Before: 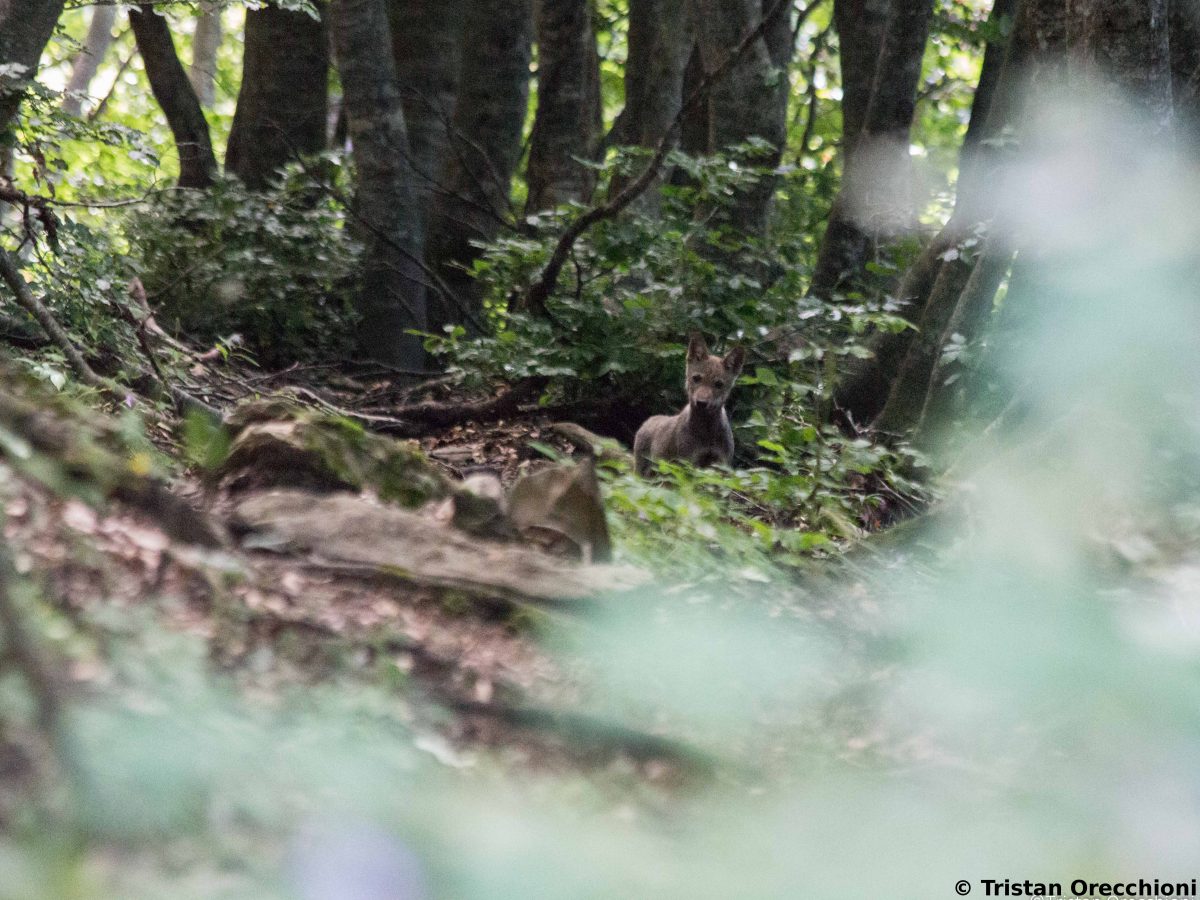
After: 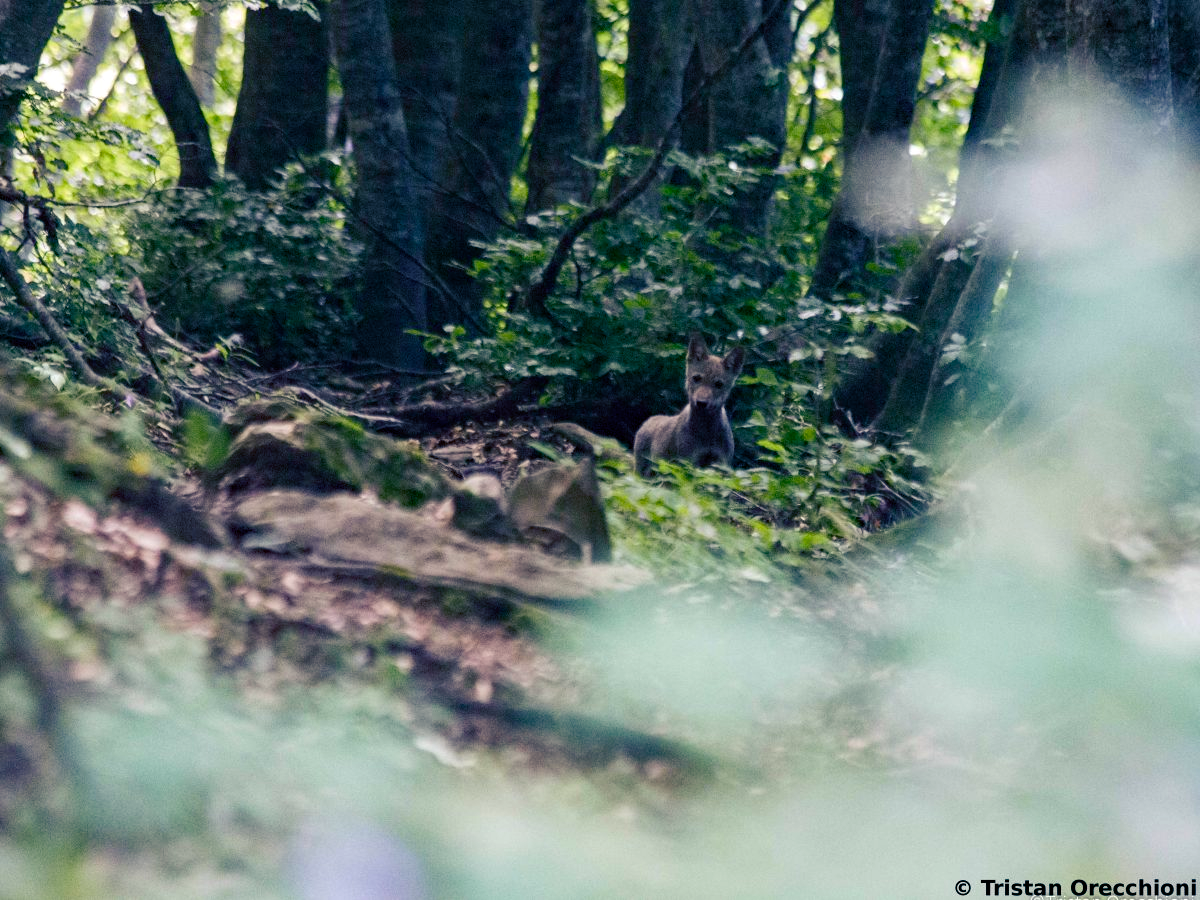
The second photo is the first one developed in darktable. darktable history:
color balance rgb: shadows lift › luminance -40.937%, shadows lift › chroma 13.783%, shadows lift › hue 257.61°, perceptual saturation grading › global saturation 20%, perceptual saturation grading › highlights -25.879%, perceptual saturation grading › shadows 24.438%
haze removal: compatibility mode true
